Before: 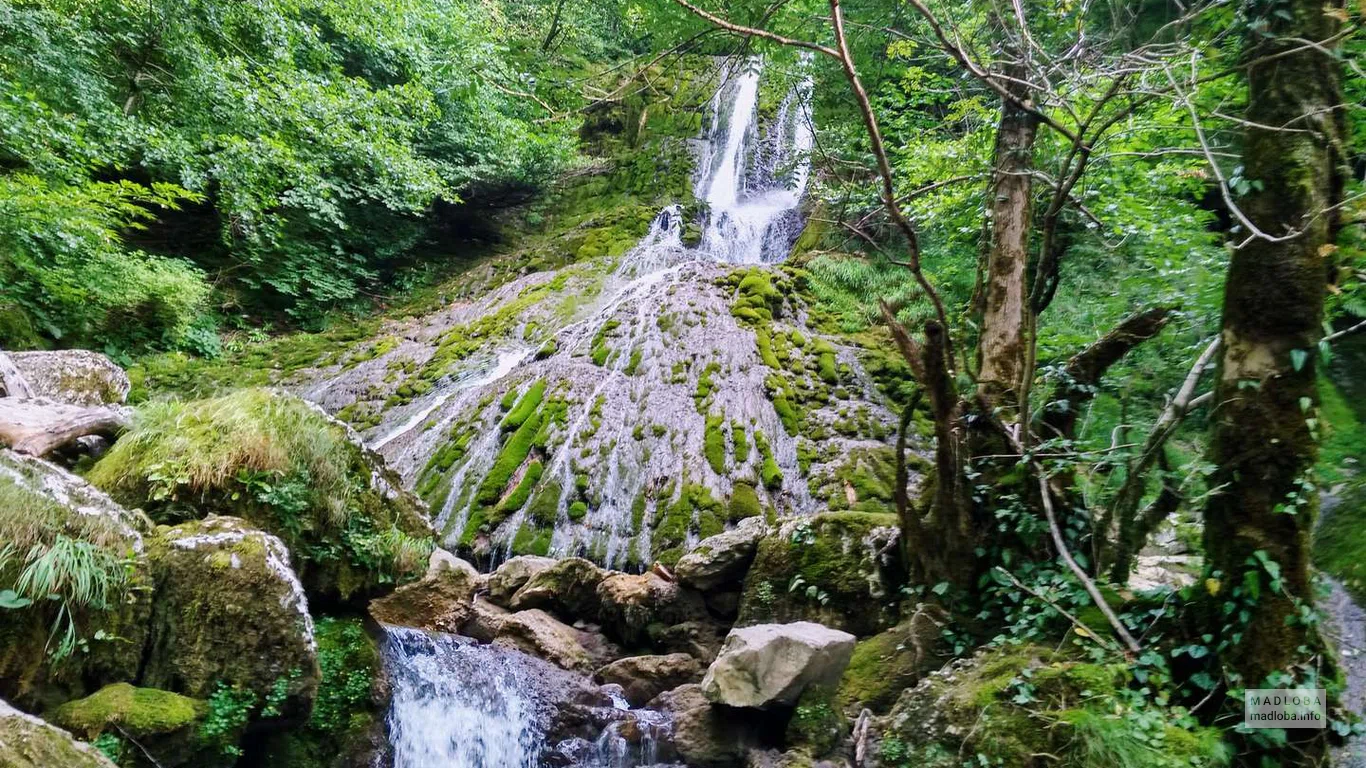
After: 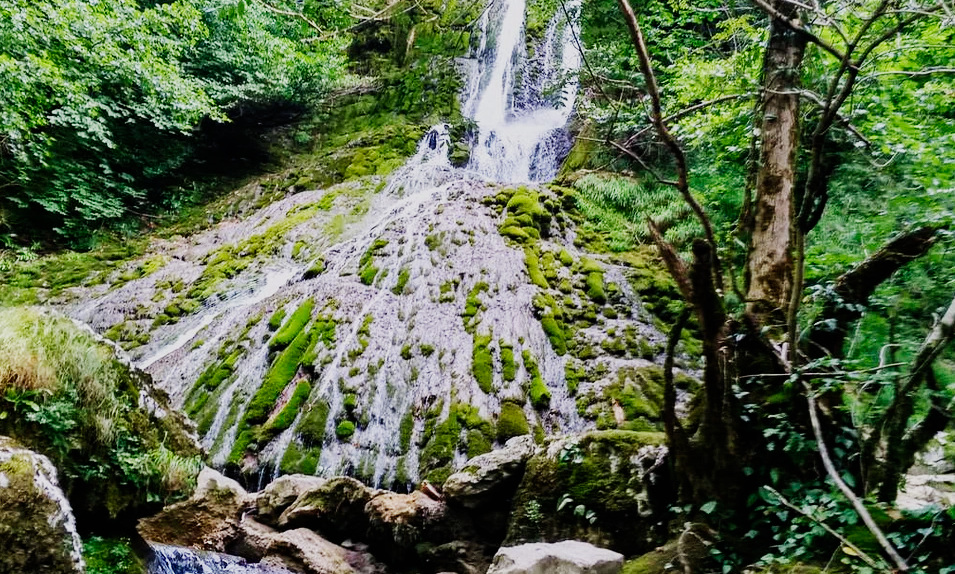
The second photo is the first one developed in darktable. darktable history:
crop and rotate: left 17.046%, top 10.659%, right 12.989%, bottom 14.553%
sigmoid: contrast 1.7, skew -0.1, preserve hue 0%, red attenuation 0.1, red rotation 0.035, green attenuation 0.1, green rotation -0.017, blue attenuation 0.15, blue rotation -0.052, base primaries Rec2020
